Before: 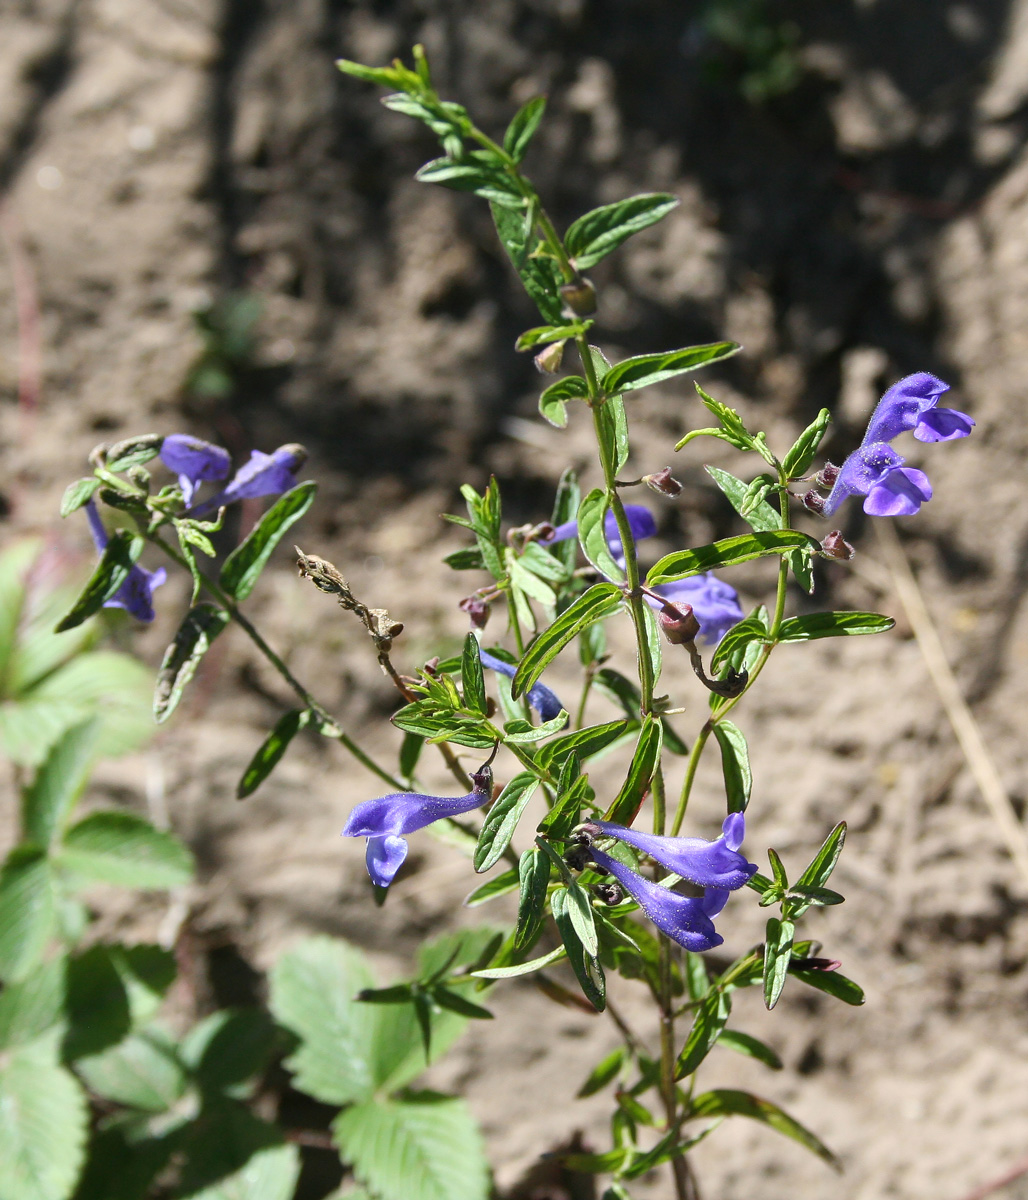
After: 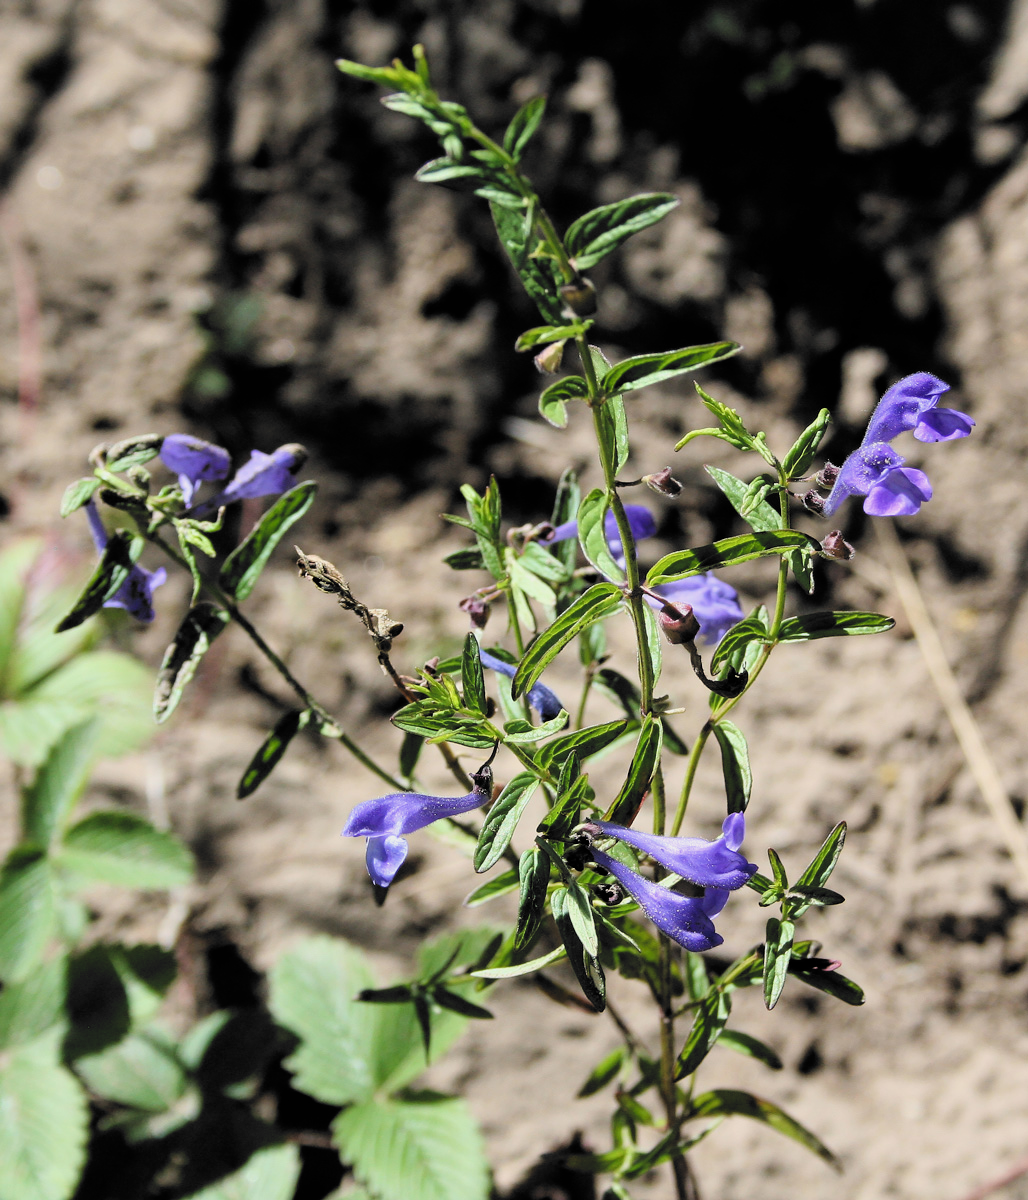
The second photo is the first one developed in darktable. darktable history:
filmic rgb: black relative exposure -5.13 EV, white relative exposure 3.2 EV, hardness 3.45, contrast 1.191, highlights saturation mix -48.86%, color science v6 (2022)
